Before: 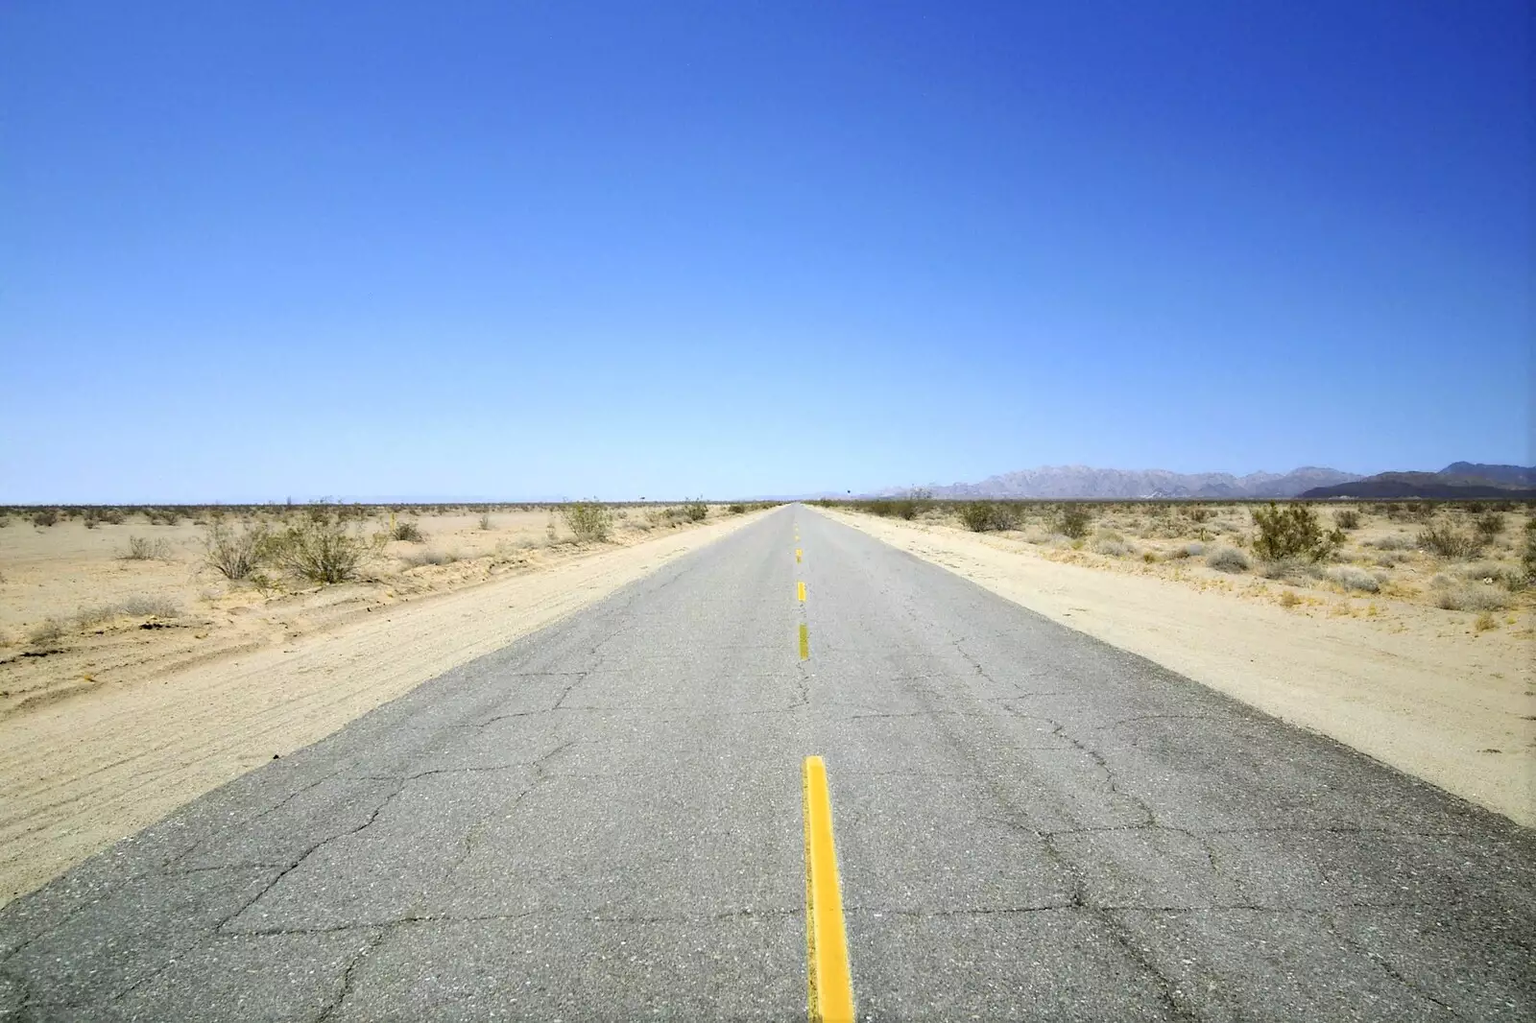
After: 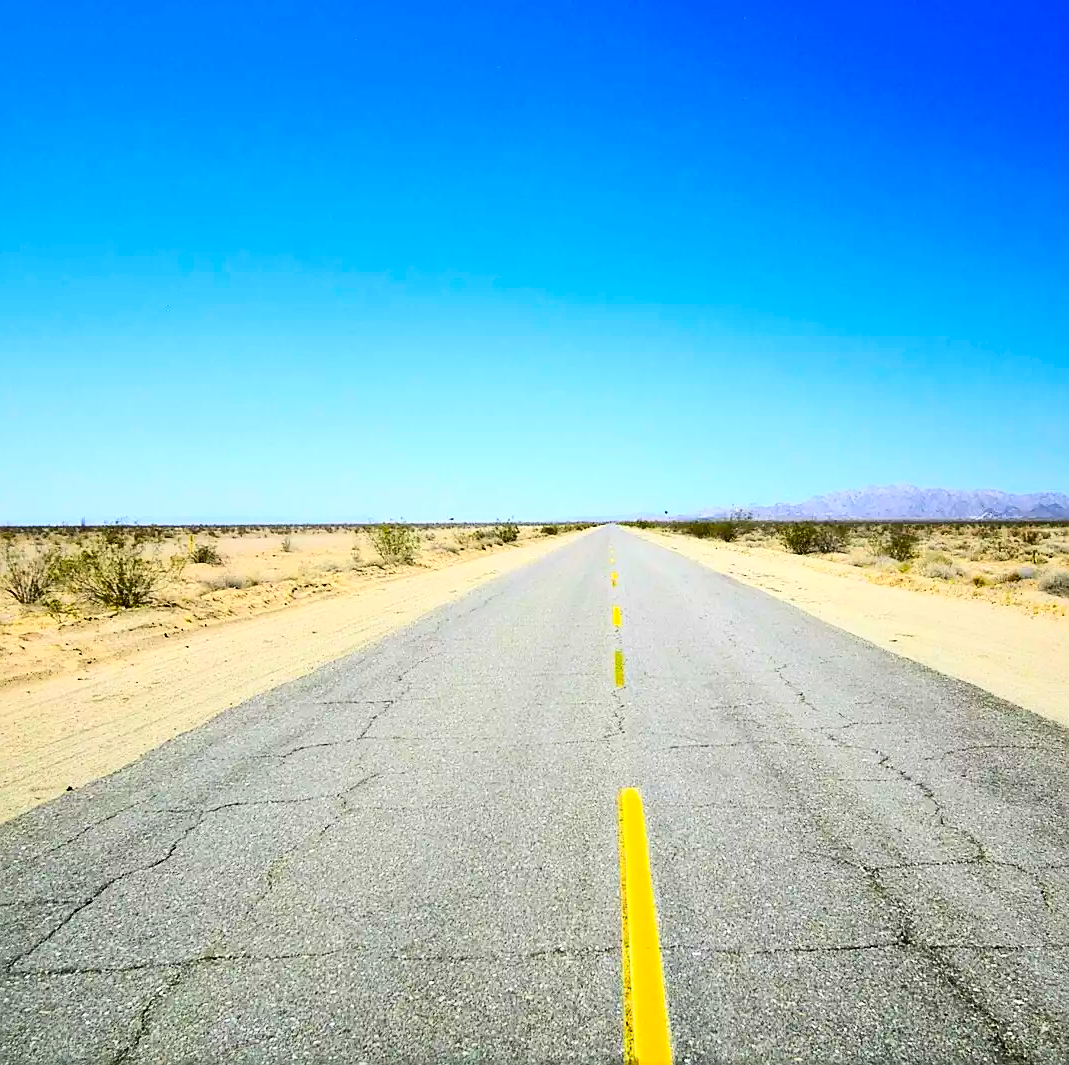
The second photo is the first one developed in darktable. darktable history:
contrast brightness saturation: contrast 0.275
color correction: highlights b* 0.016, saturation 1.78
sharpen: on, module defaults
crop and rotate: left 13.629%, right 19.55%
